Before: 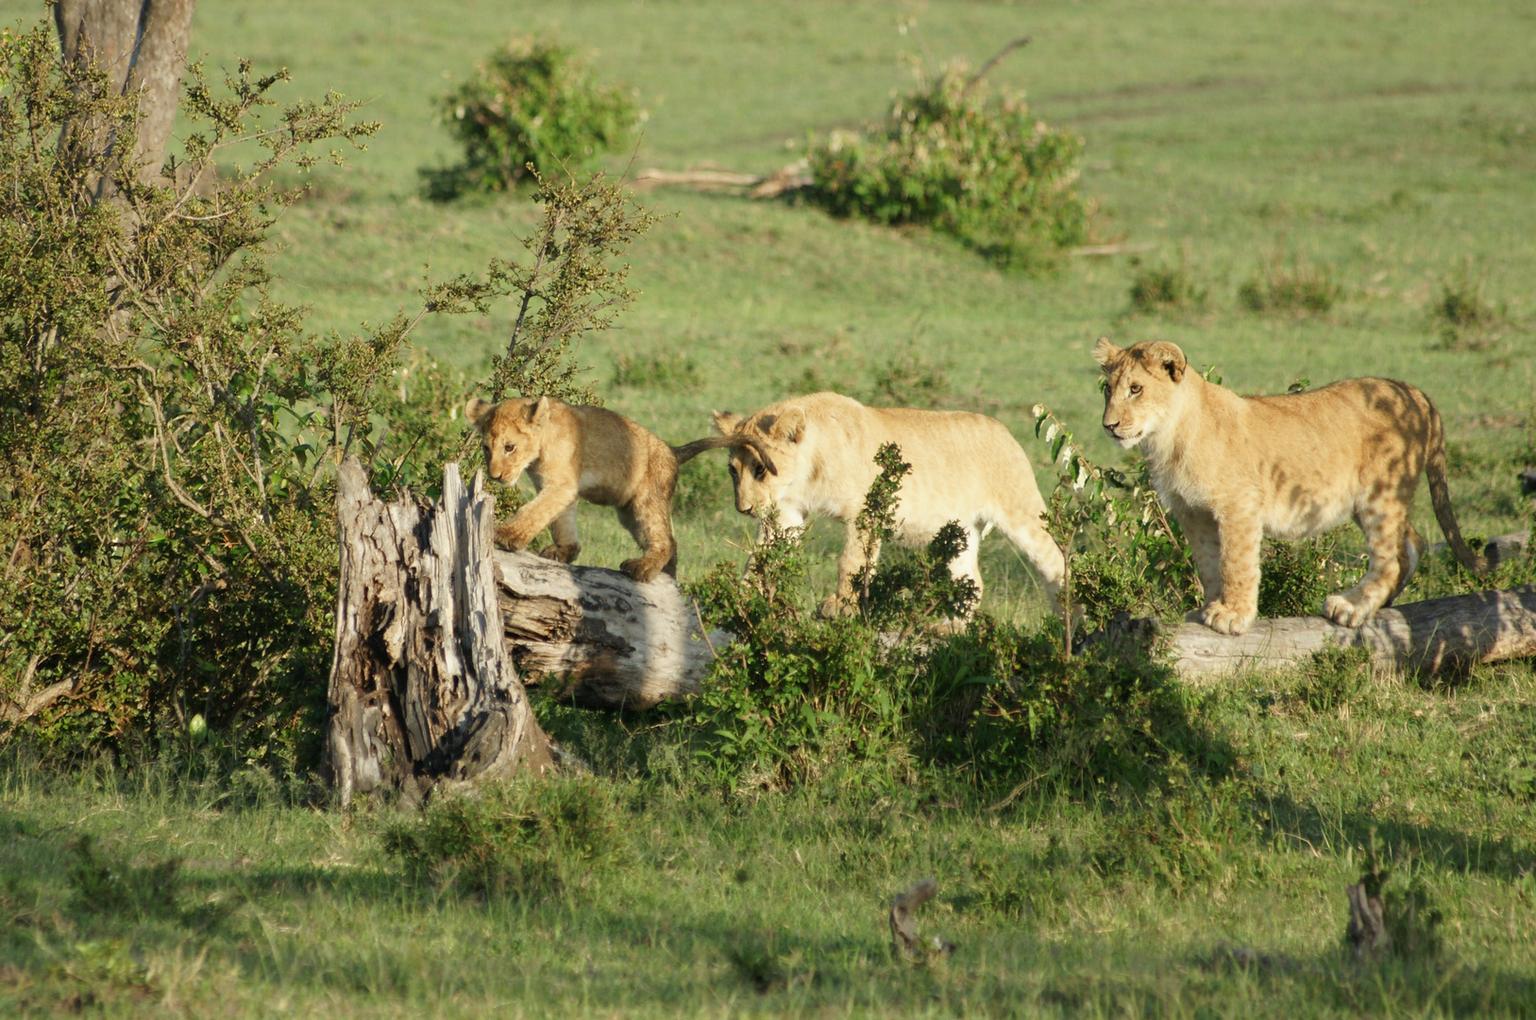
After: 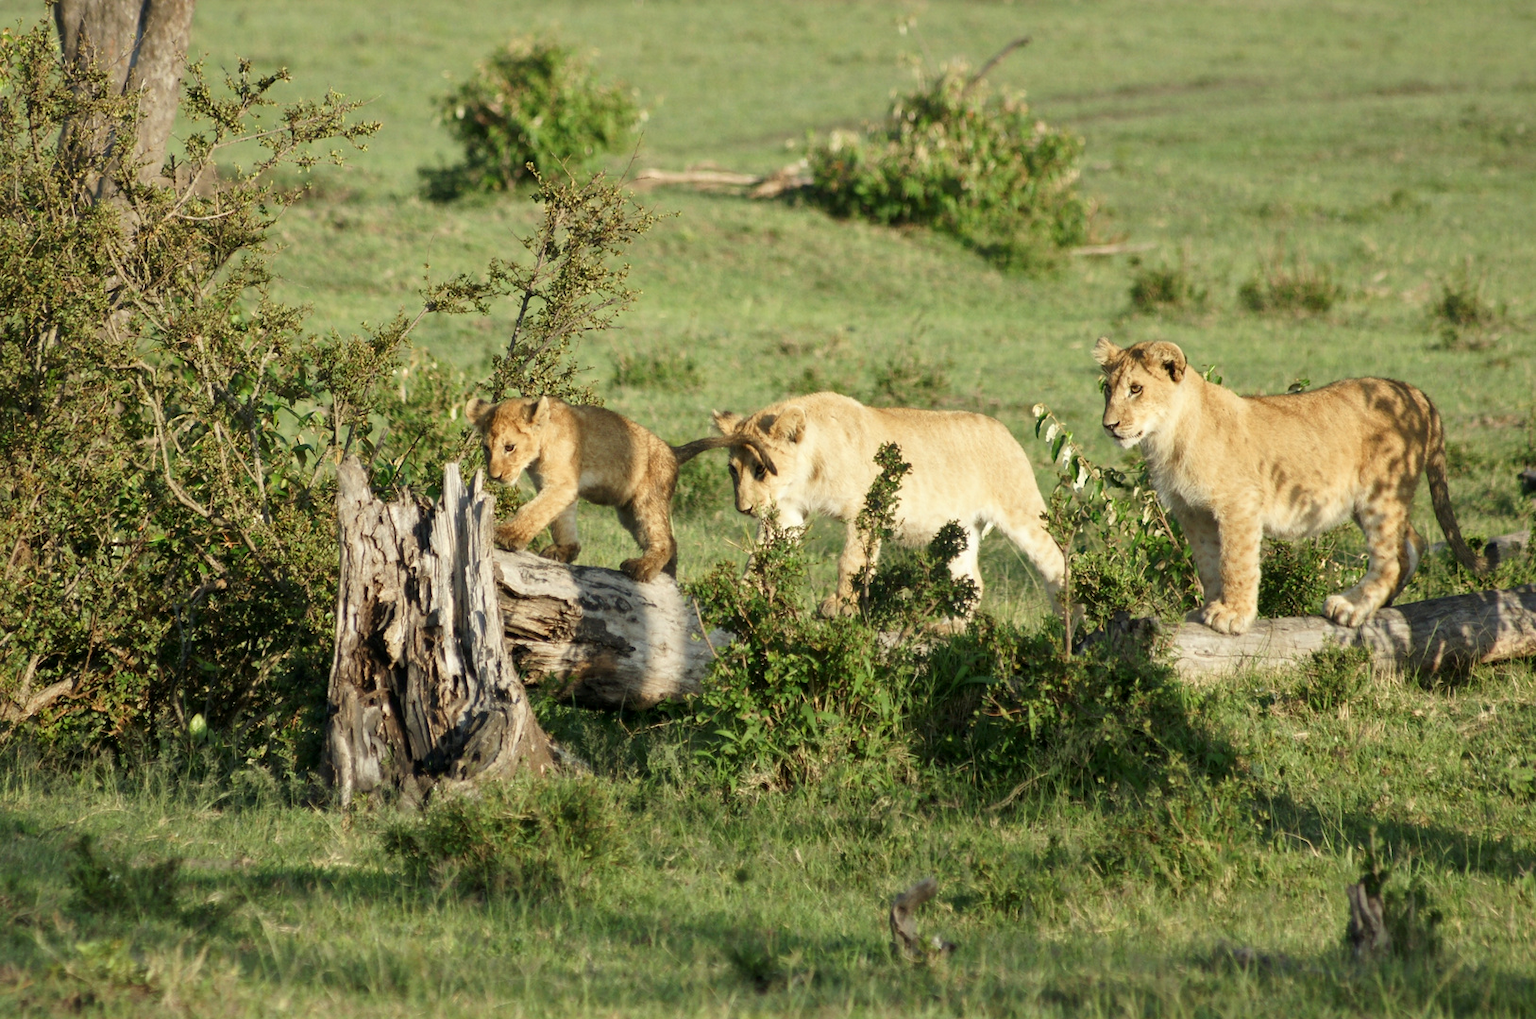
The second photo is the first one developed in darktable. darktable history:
local contrast: mode bilateral grid, contrast 20, coarseness 50, detail 128%, midtone range 0.2
